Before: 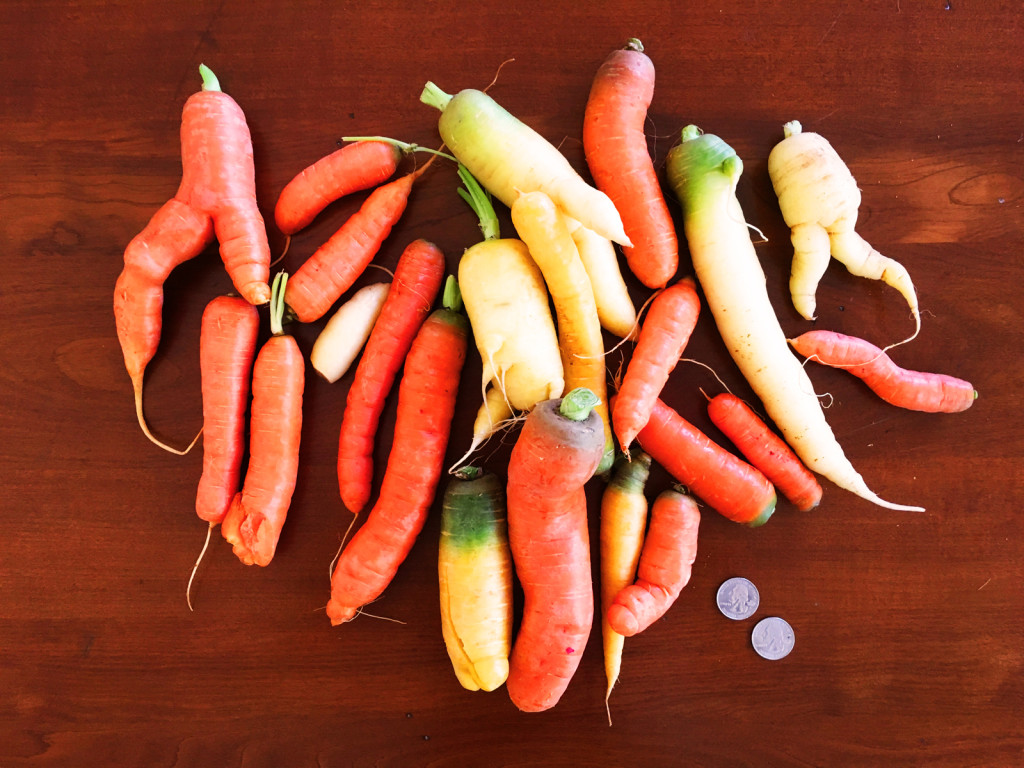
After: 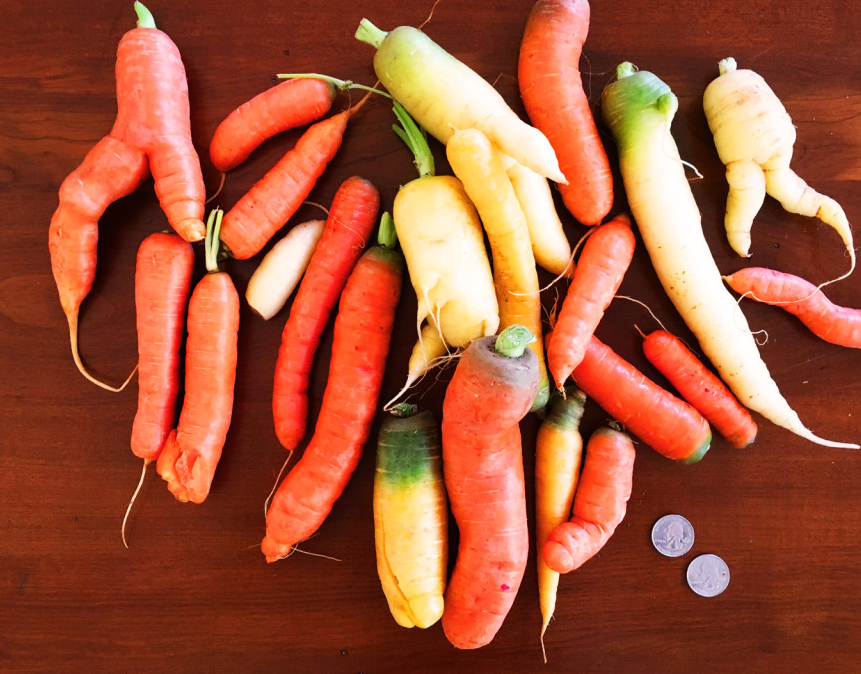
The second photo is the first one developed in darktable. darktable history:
crop: left 6.353%, top 8.327%, right 9.55%, bottom 3.785%
